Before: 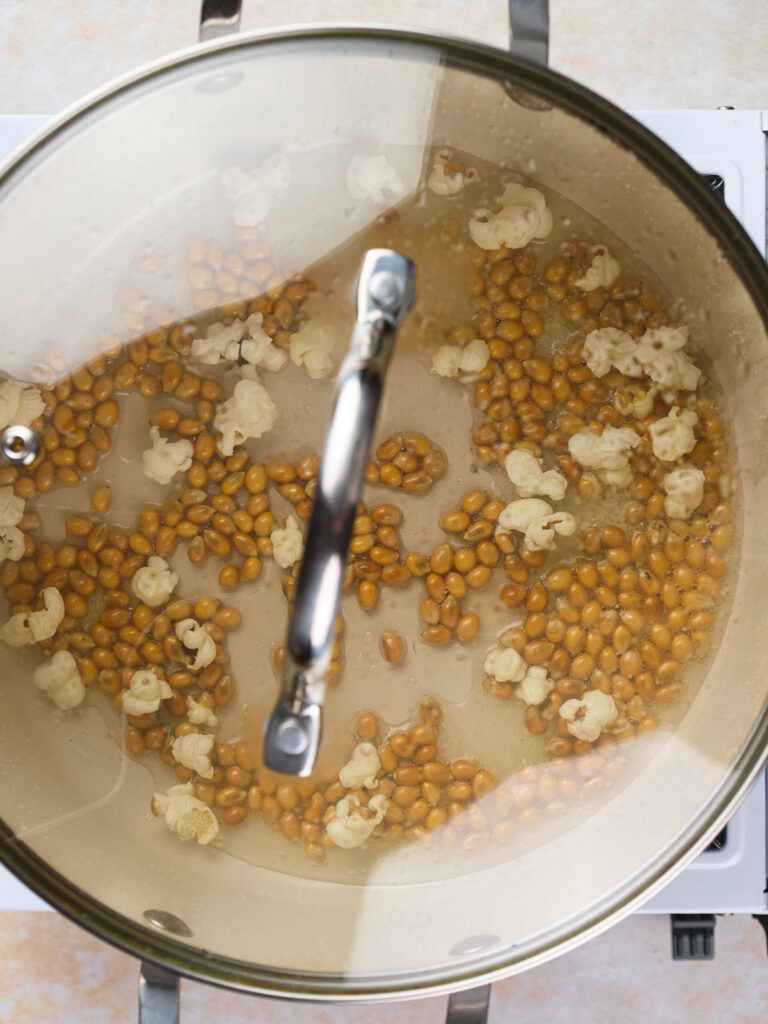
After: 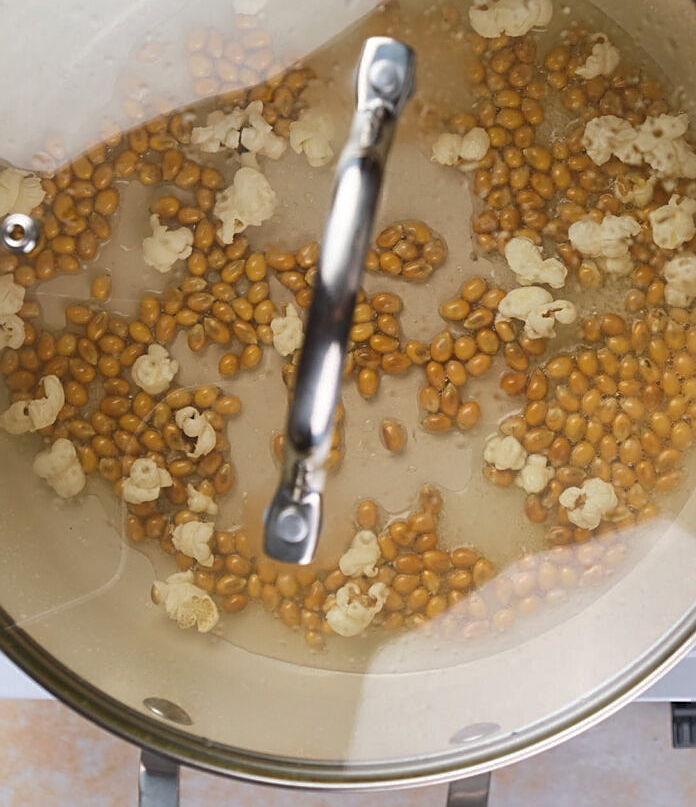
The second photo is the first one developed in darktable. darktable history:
contrast brightness saturation: saturation -0.06
crop: top 20.773%, right 9.357%, bottom 0.339%
shadows and highlights: on, module defaults
sharpen: on, module defaults
